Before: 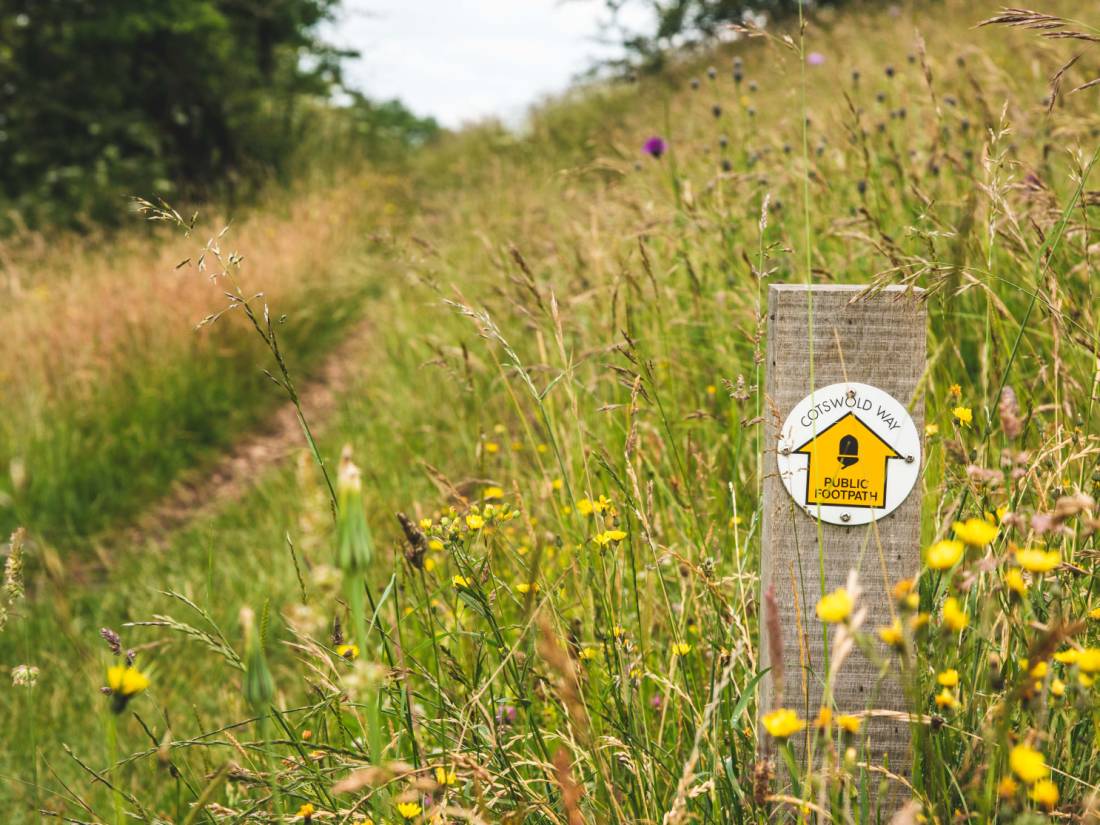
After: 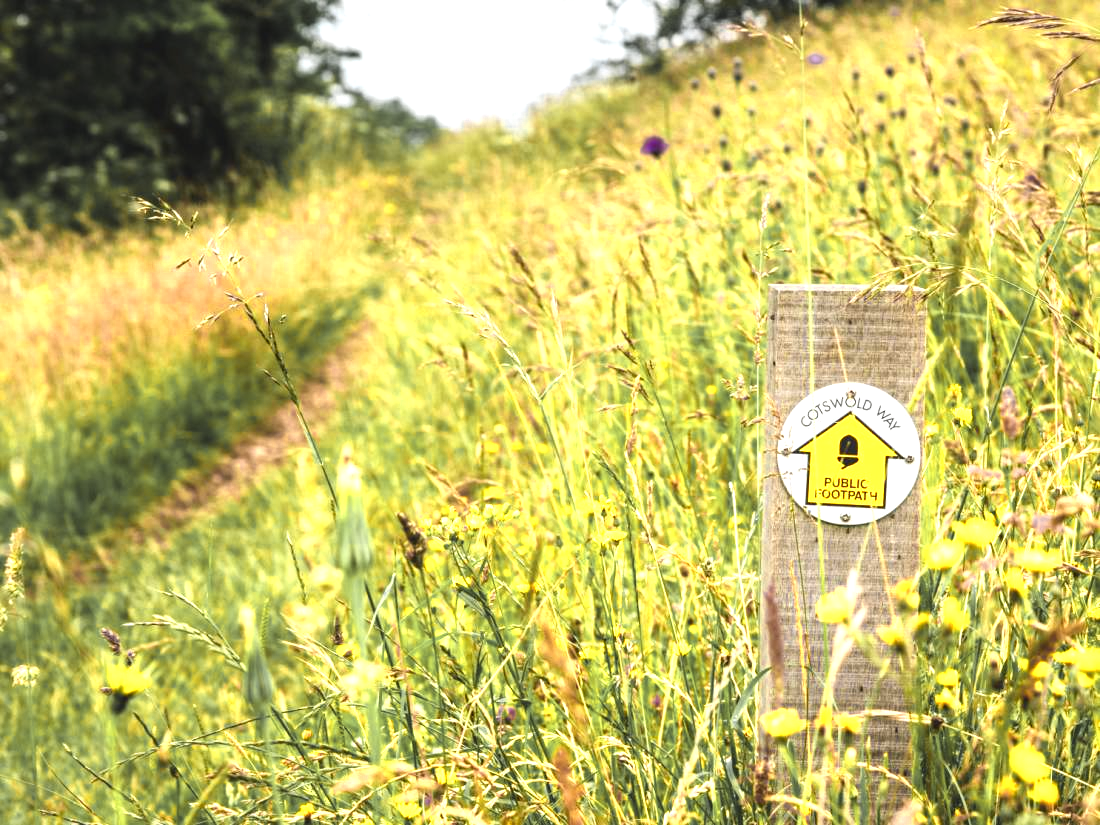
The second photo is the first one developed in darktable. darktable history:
contrast brightness saturation: contrast 0.04, saturation 0.067
tone equalizer: -8 EV -0.414 EV, -7 EV -0.37 EV, -6 EV -0.336 EV, -5 EV -0.225 EV, -3 EV 0.228 EV, -2 EV 0.355 EV, -1 EV 0.376 EV, +0 EV 0.414 EV, mask exposure compensation -0.496 EV
color zones: curves: ch0 [(0.004, 0.306) (0.107, 0.448) (0.252, 0.656) (0.41, 0.398) (0.595, 0.515) (0.768, 0.628)]; ch1 [(0.07, 0.323) (0.151, 0.452) (0.252, 0.608) (0.346, 0.221) (0.463, 0.189) (0.61, 0.368) (0.735, 0.395) (0.921, 0.412)]; ch2 [(0, 0.476) (0.132, 0.512) (0.243, 0.512) (0.397, 0.48) (0.522, 0.376) (0.634, 0.536) (0.761, 0.46)]
